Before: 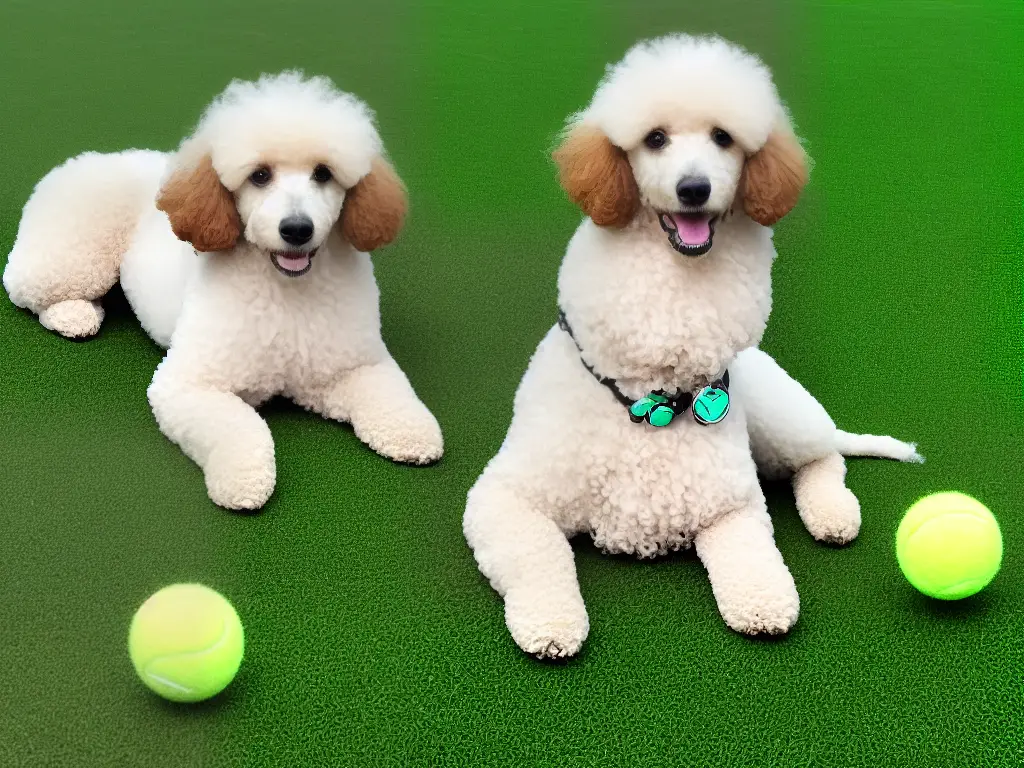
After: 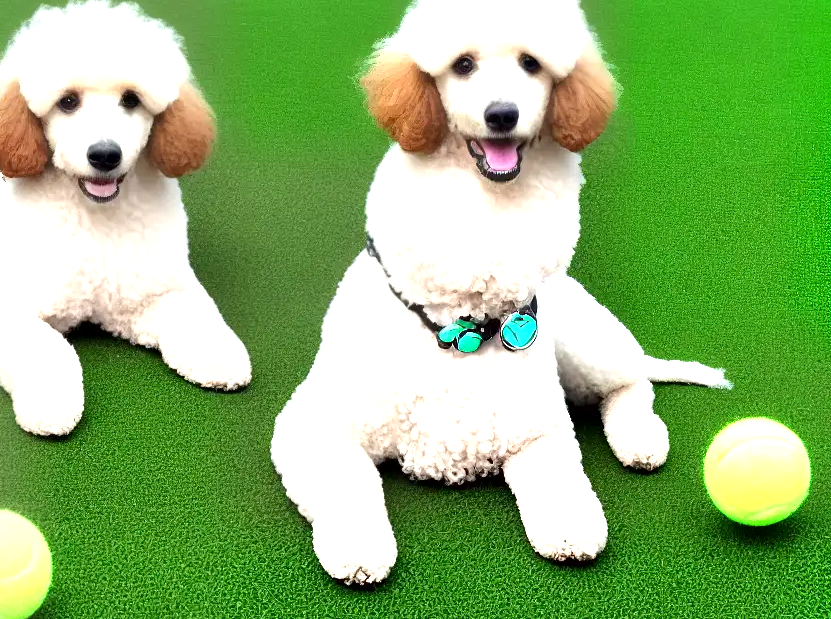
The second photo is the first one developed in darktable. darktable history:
exposure: black level correction 0.001, exposure 1 EV, compensate highlight preservation false
local contrast: mode bilateral grid, contrast 21, coarseness 51, detail 120%, midtone range 0.2
crop: left 18.842%, top 9.737%, right 0.001%, bottom 9.65%
